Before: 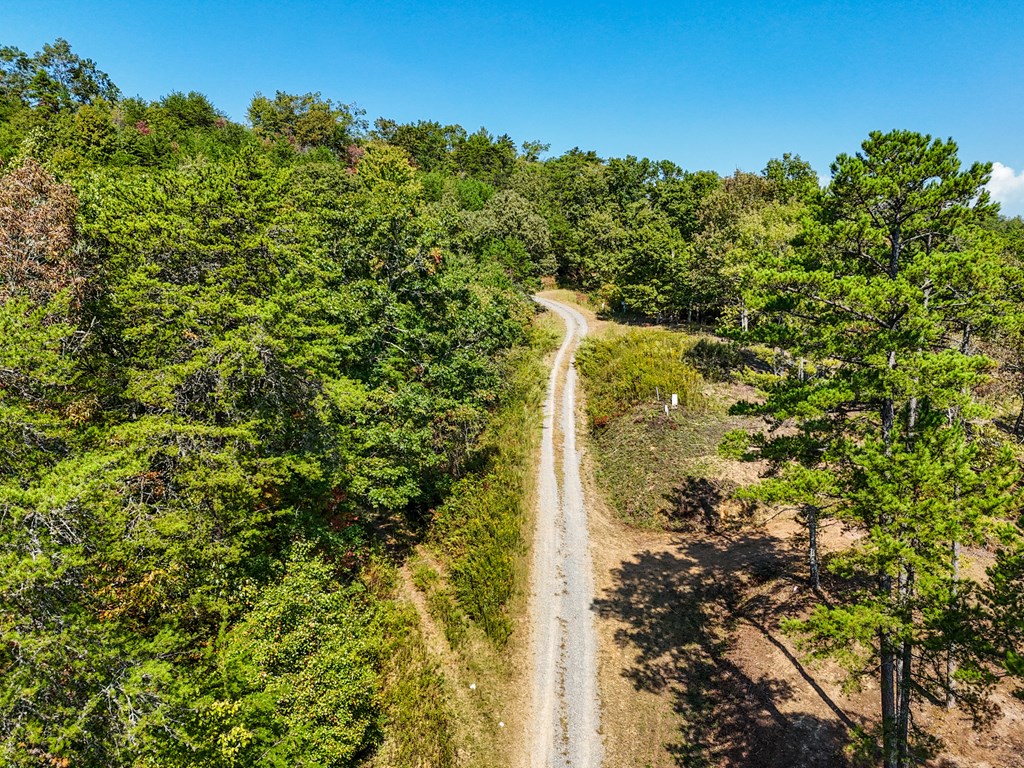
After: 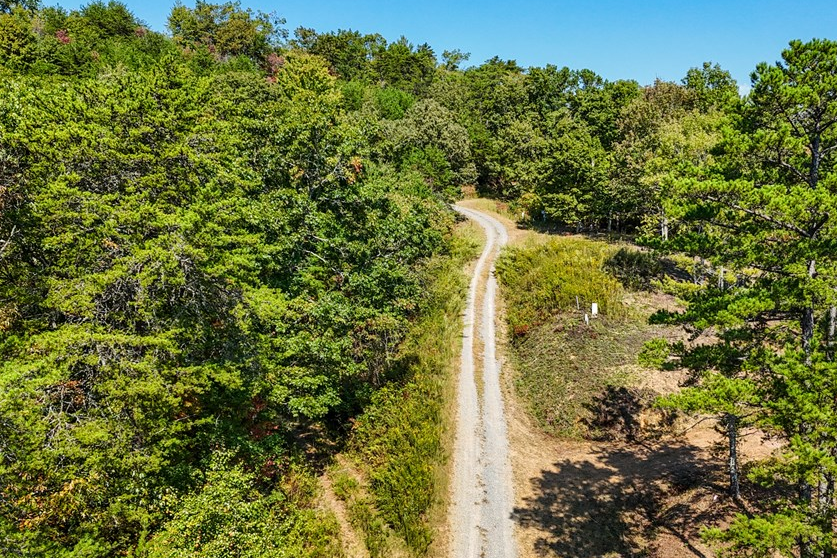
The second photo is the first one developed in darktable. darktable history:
crop: left 7.84%, top 11.863%, right 10.342%, bottom 15.469%
